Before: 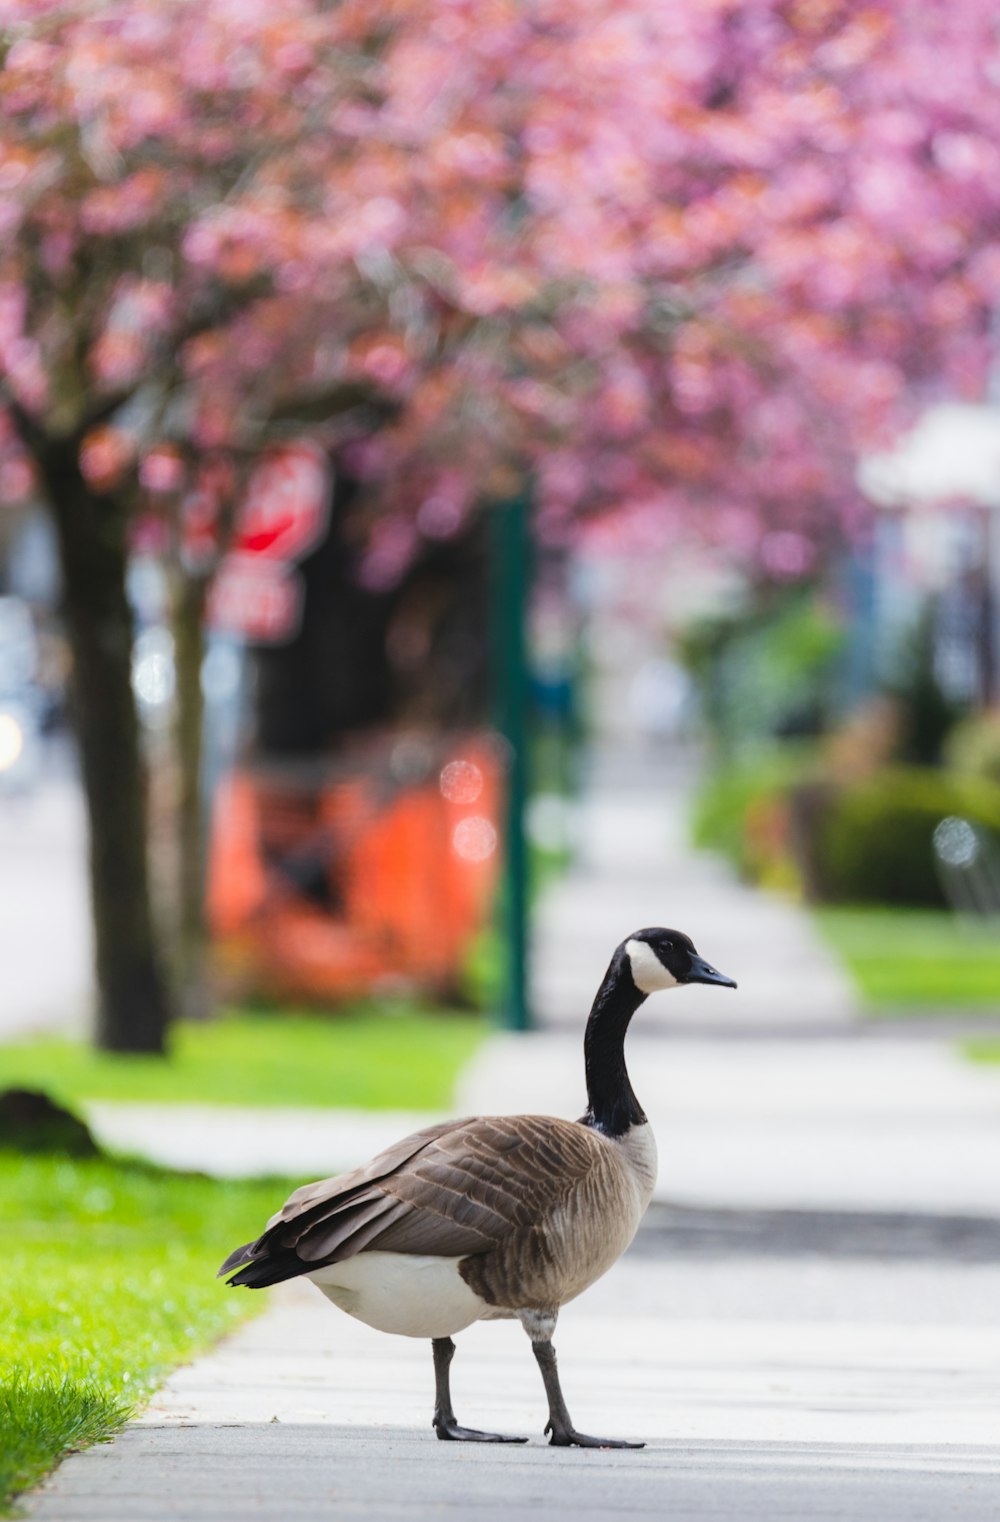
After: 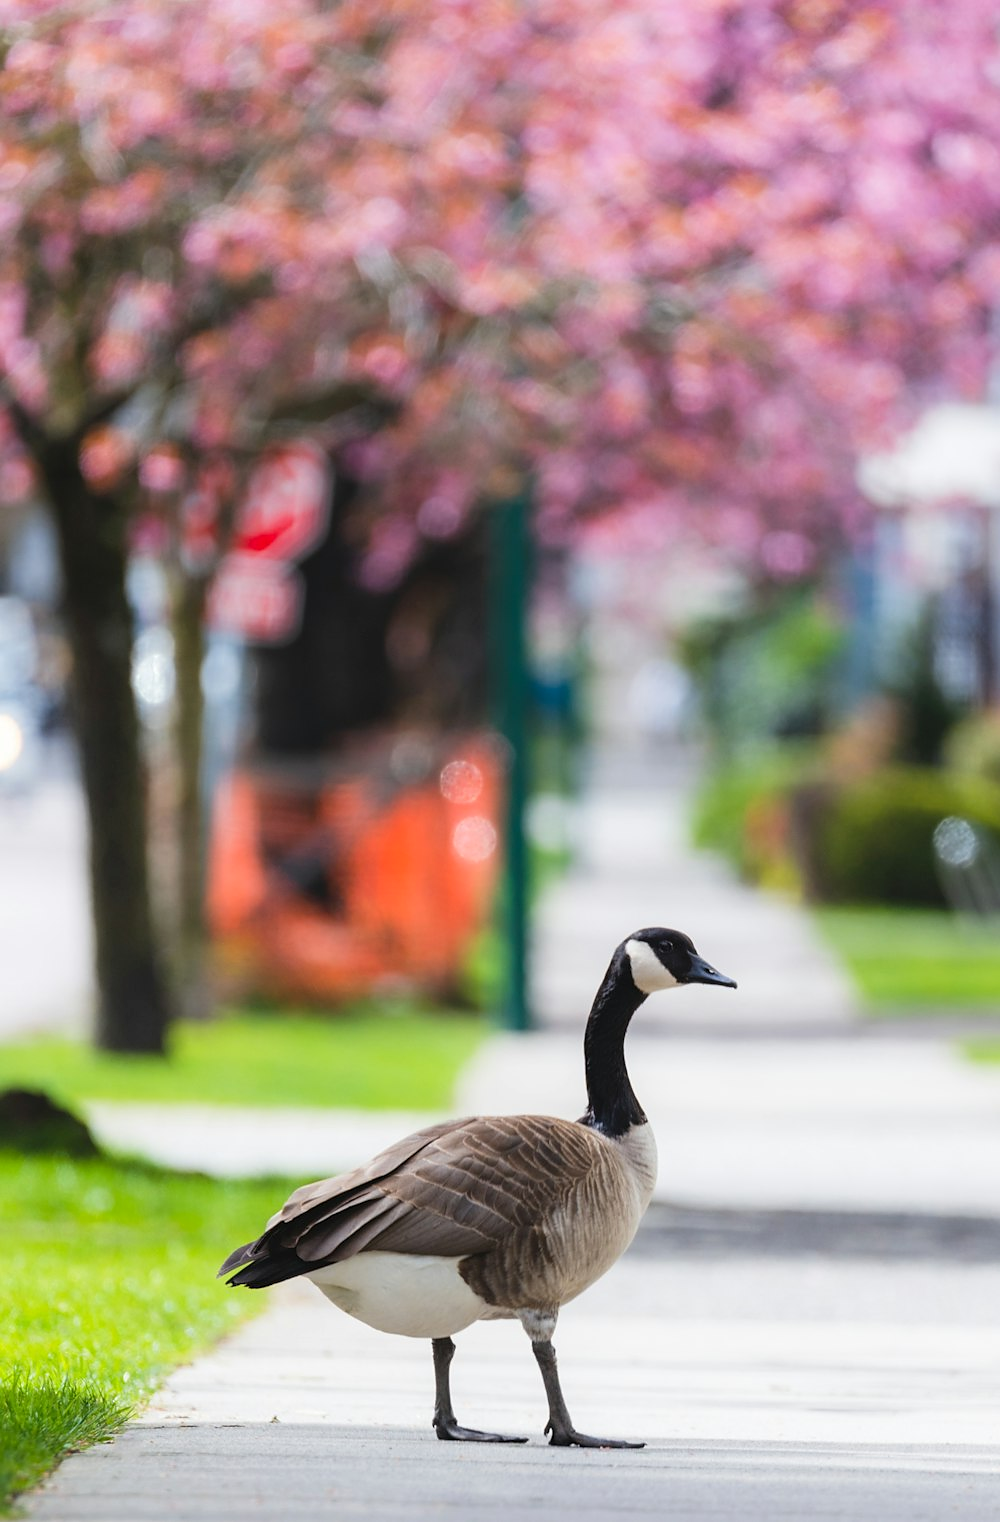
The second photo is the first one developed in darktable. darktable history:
sharpen: radius 1.047
levels: levels [0, 0.492, 0.984]
